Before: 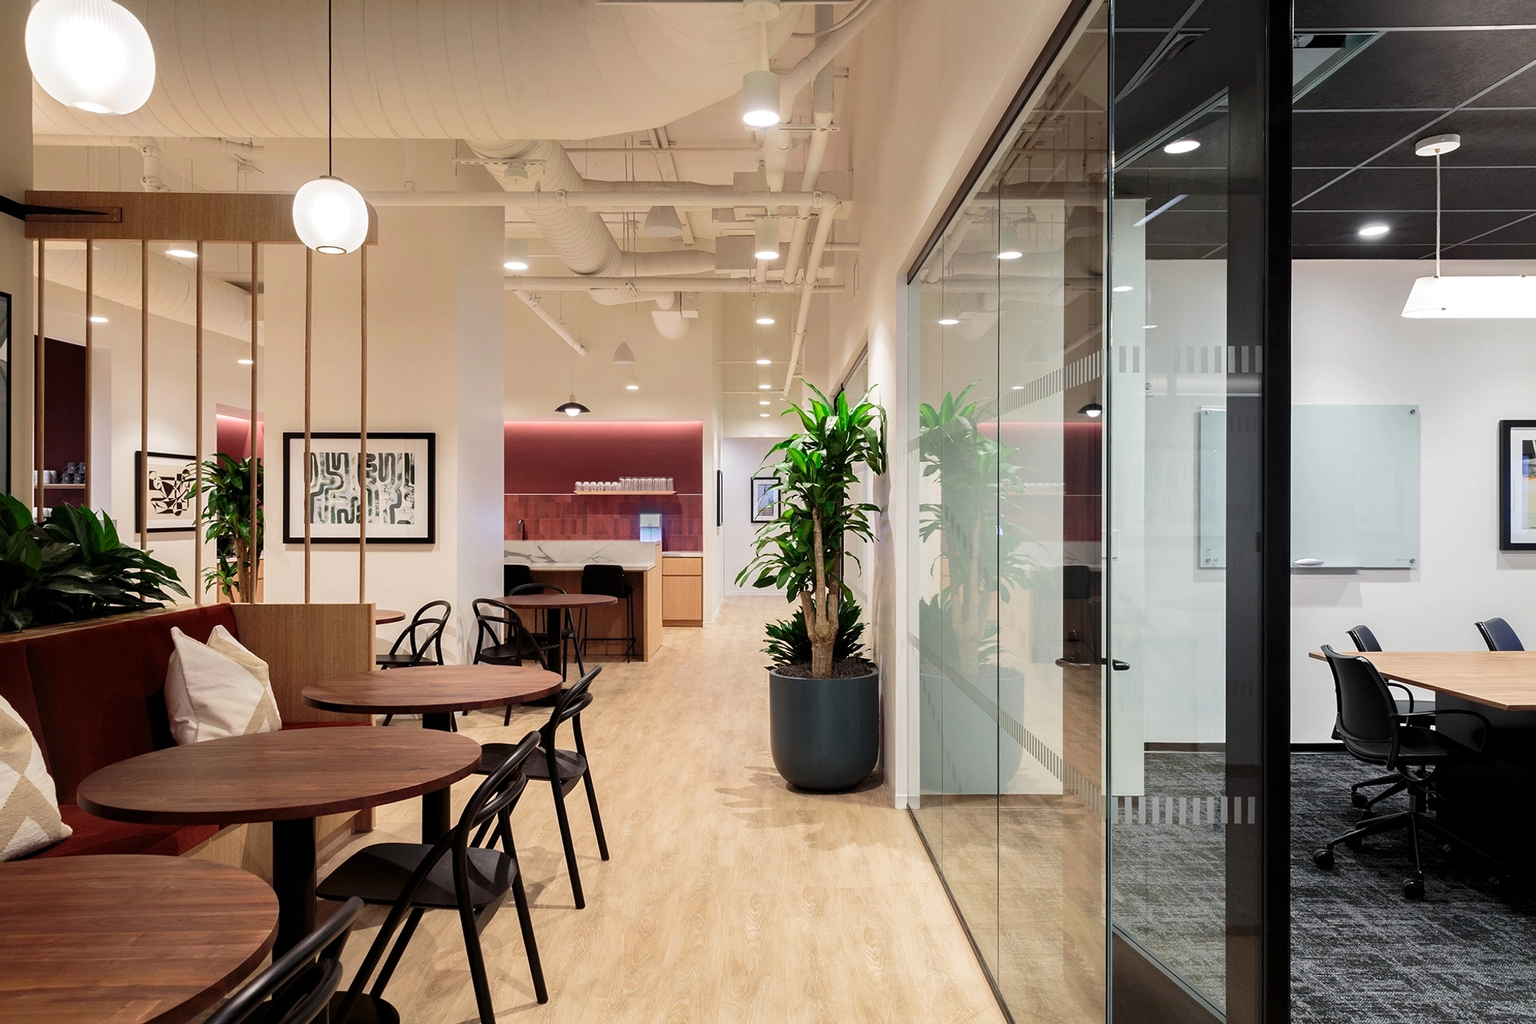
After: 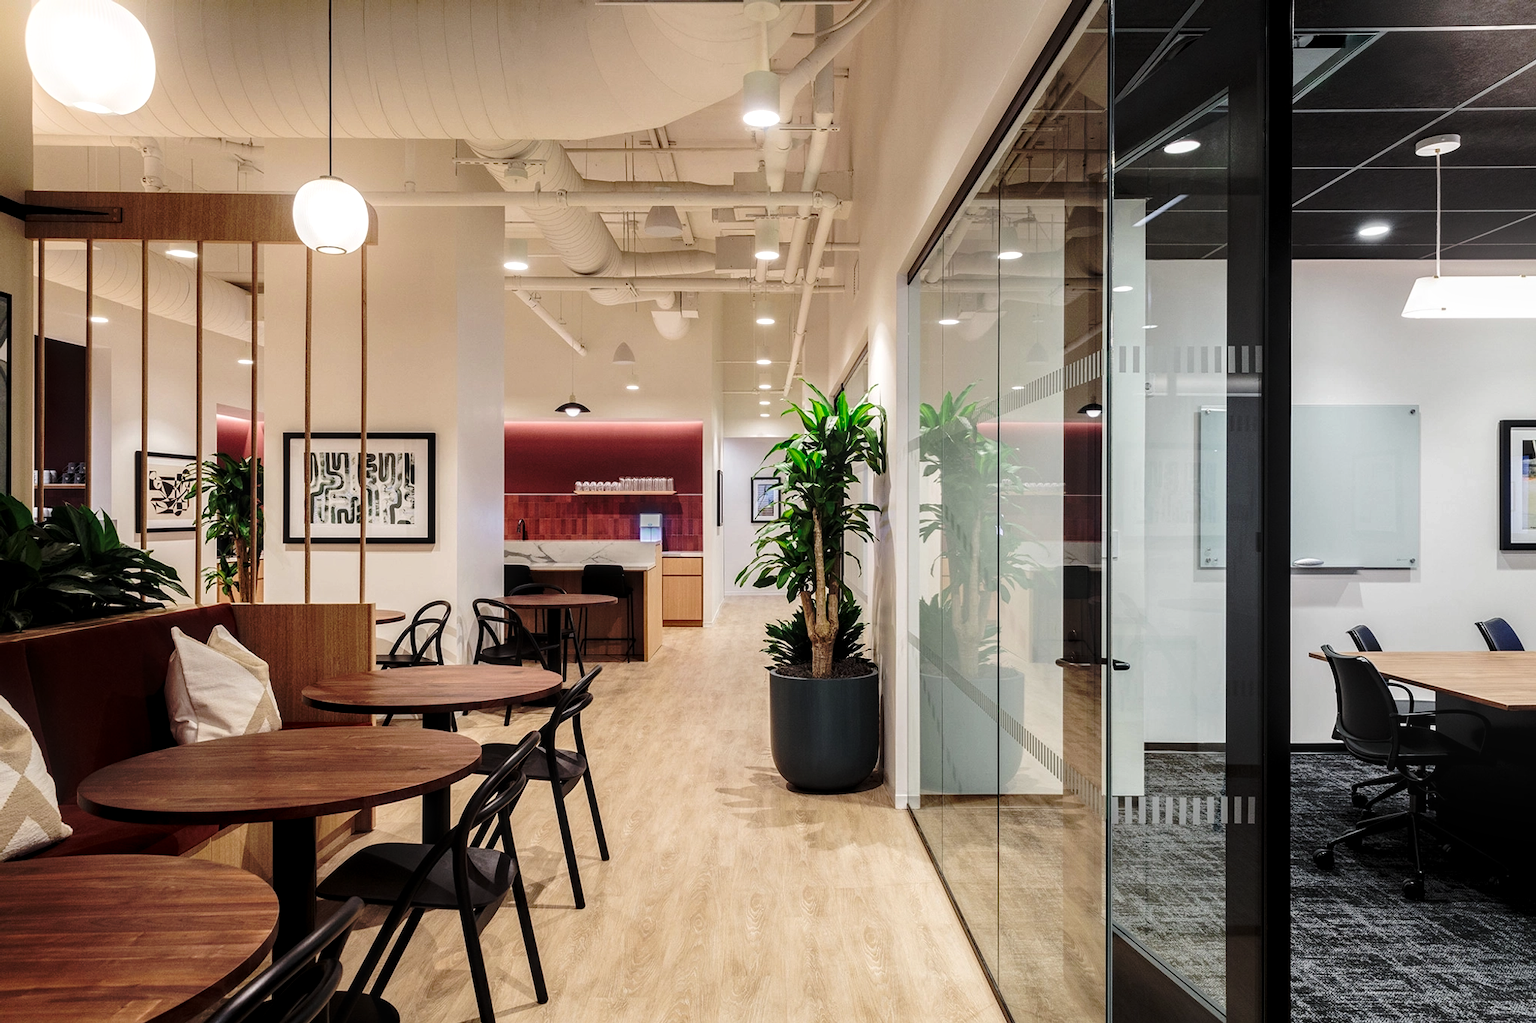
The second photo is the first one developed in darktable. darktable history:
base curve: curves: ch0 [(0, 0) (0.073, 0.04) (0.157, 0.139) (0.492, 0.492) (0.758, 0.758) (1, 1)], preserve colors none
bloom: size 15%, threshold 97%, strength 7%
contrast brightness saturation: saturation -0.1
local contrast: detail 130%
